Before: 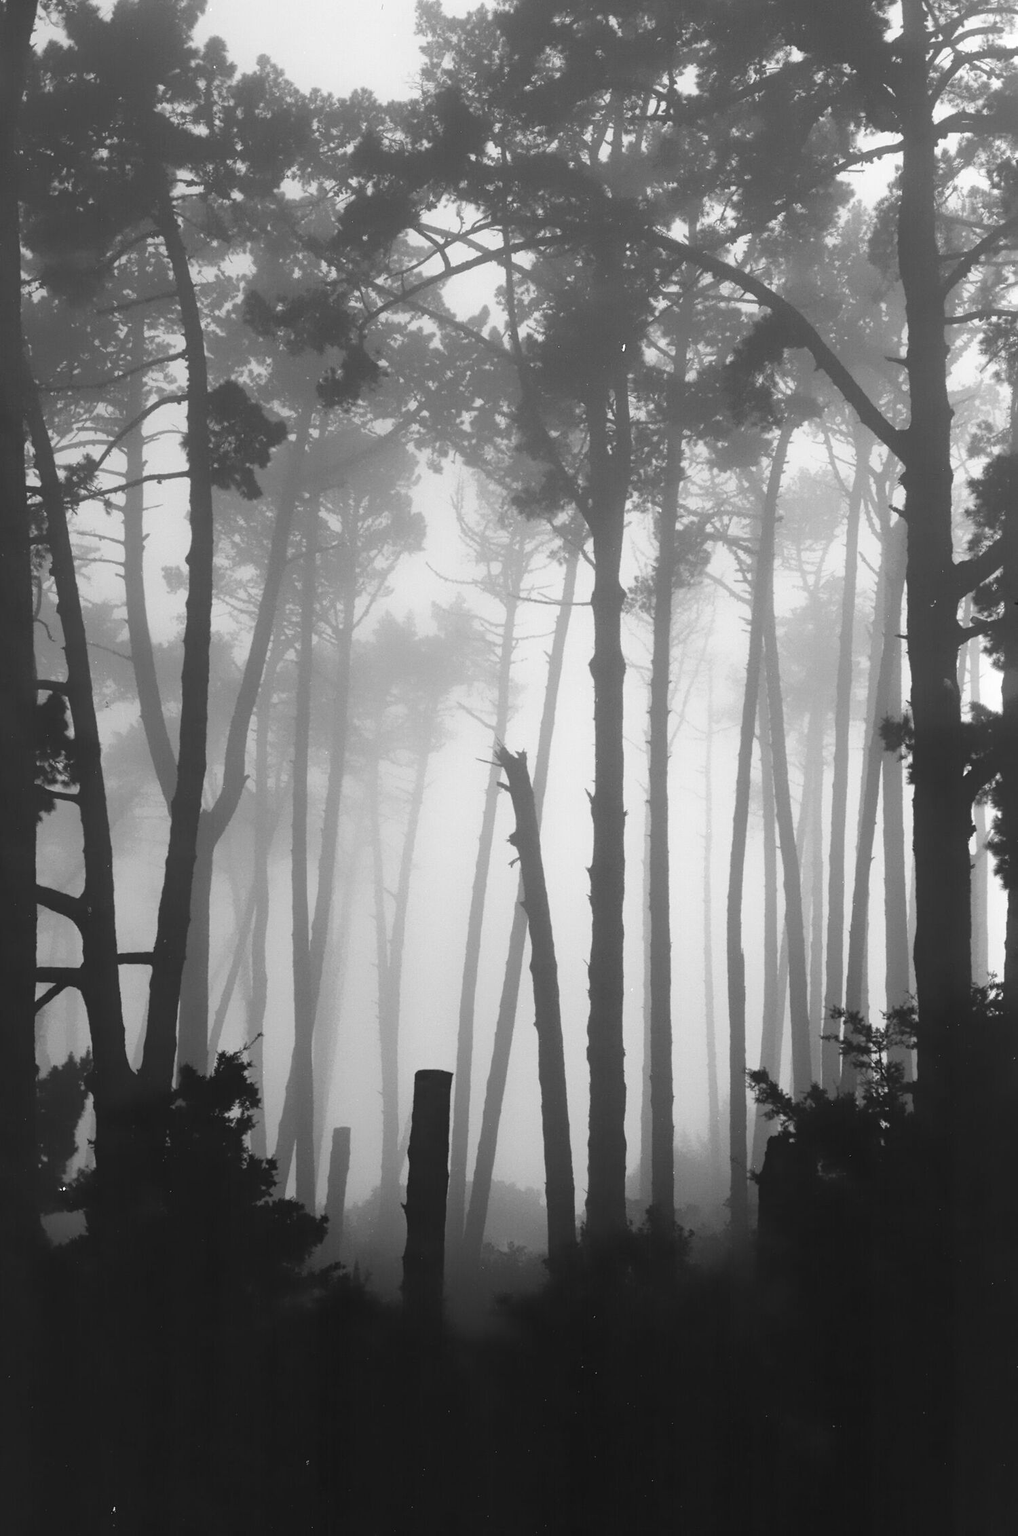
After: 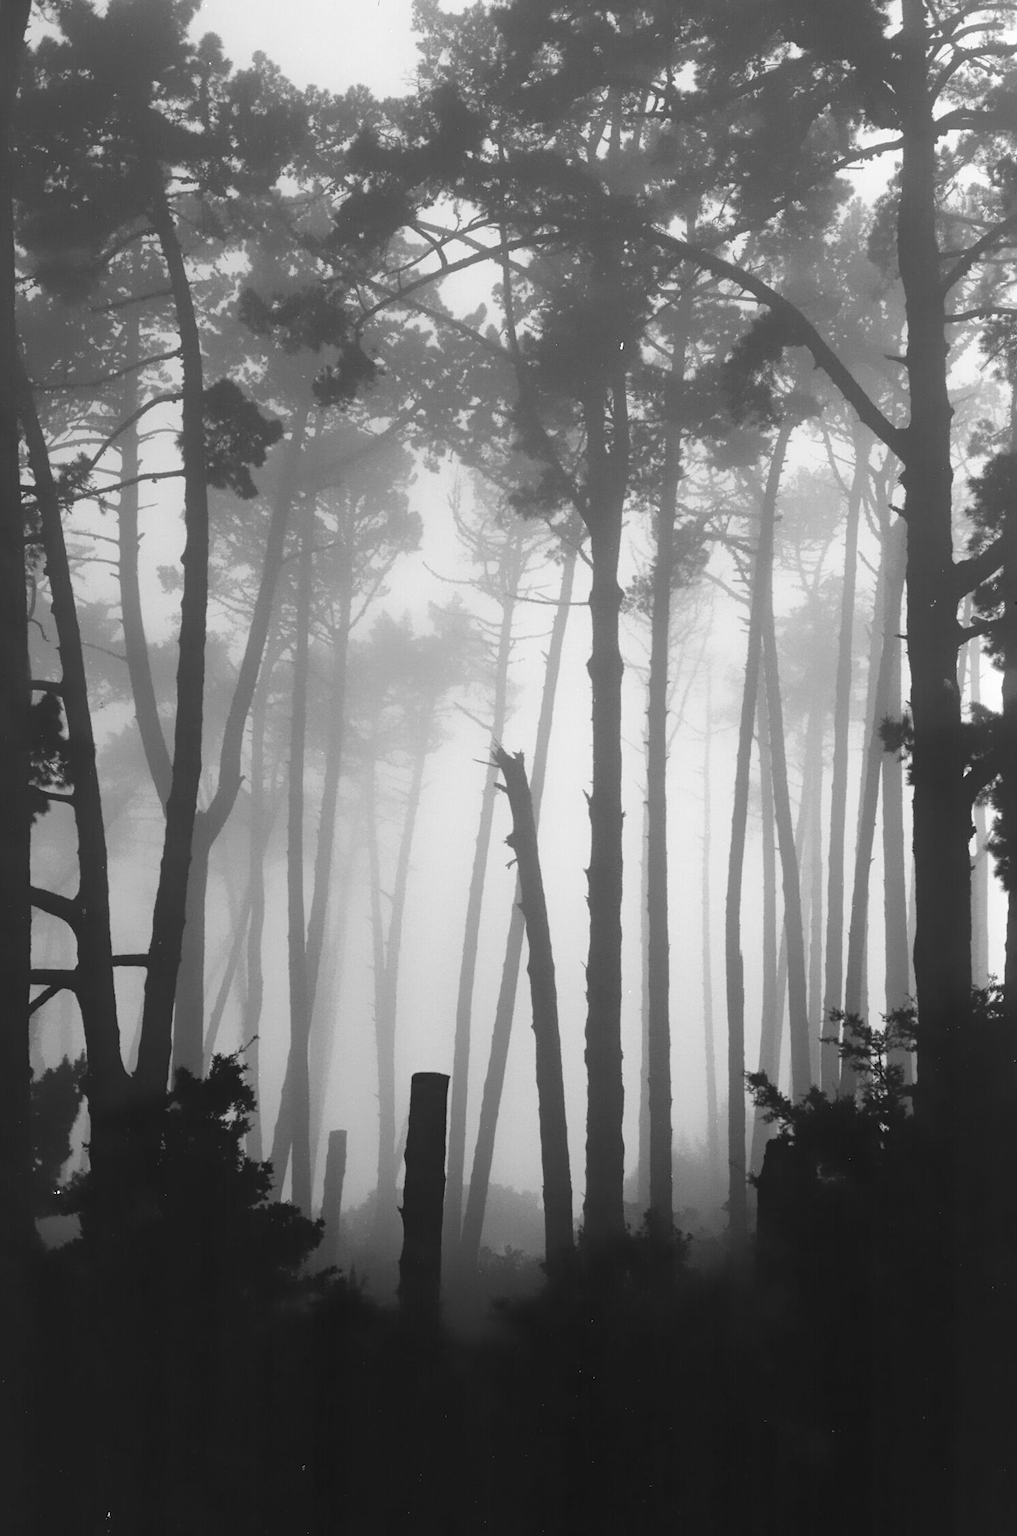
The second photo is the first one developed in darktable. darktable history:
crop and rotate: left 0.621%, top 0.267%, bottom 0.311%
